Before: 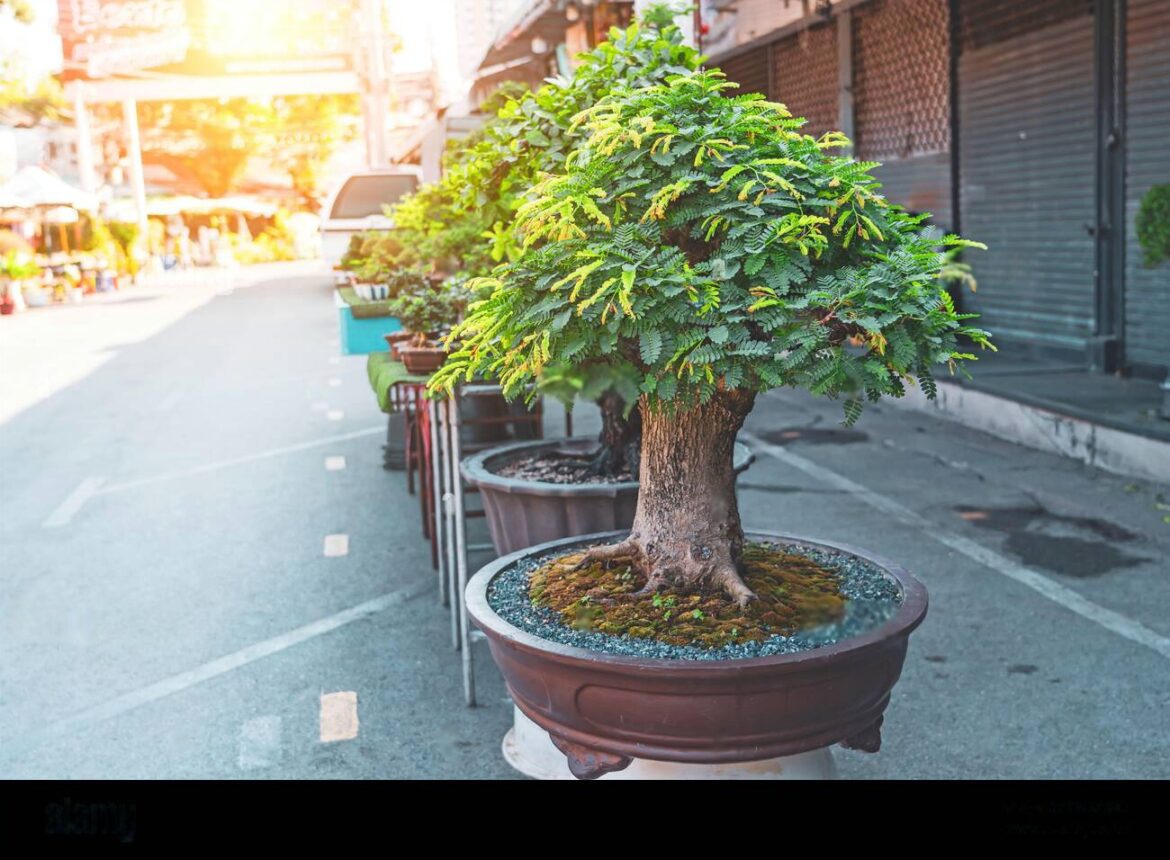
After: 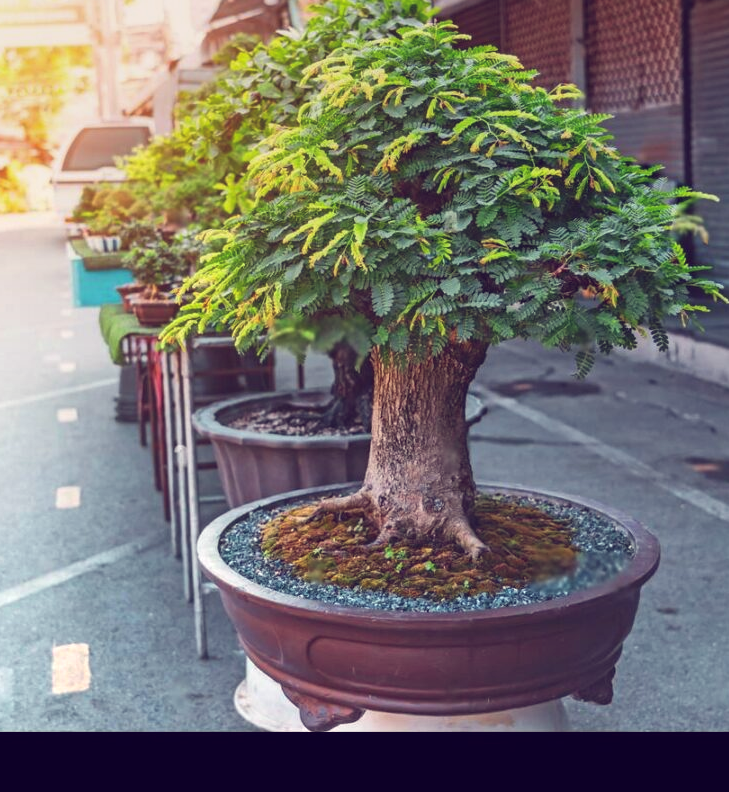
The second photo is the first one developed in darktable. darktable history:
crop and rotate: left 22.918%, top 5.629%, right 14.711%, bottom 2.247%
graduated density: on, module defaults
color balance: lift [1.001, 0.997, 0.99, 1.01], gamma [1.007, 1, 0.975, 1.025], gain [1, 1.065, 1.052, 0.935], contrast 13.25%
white balance: emerald 1
